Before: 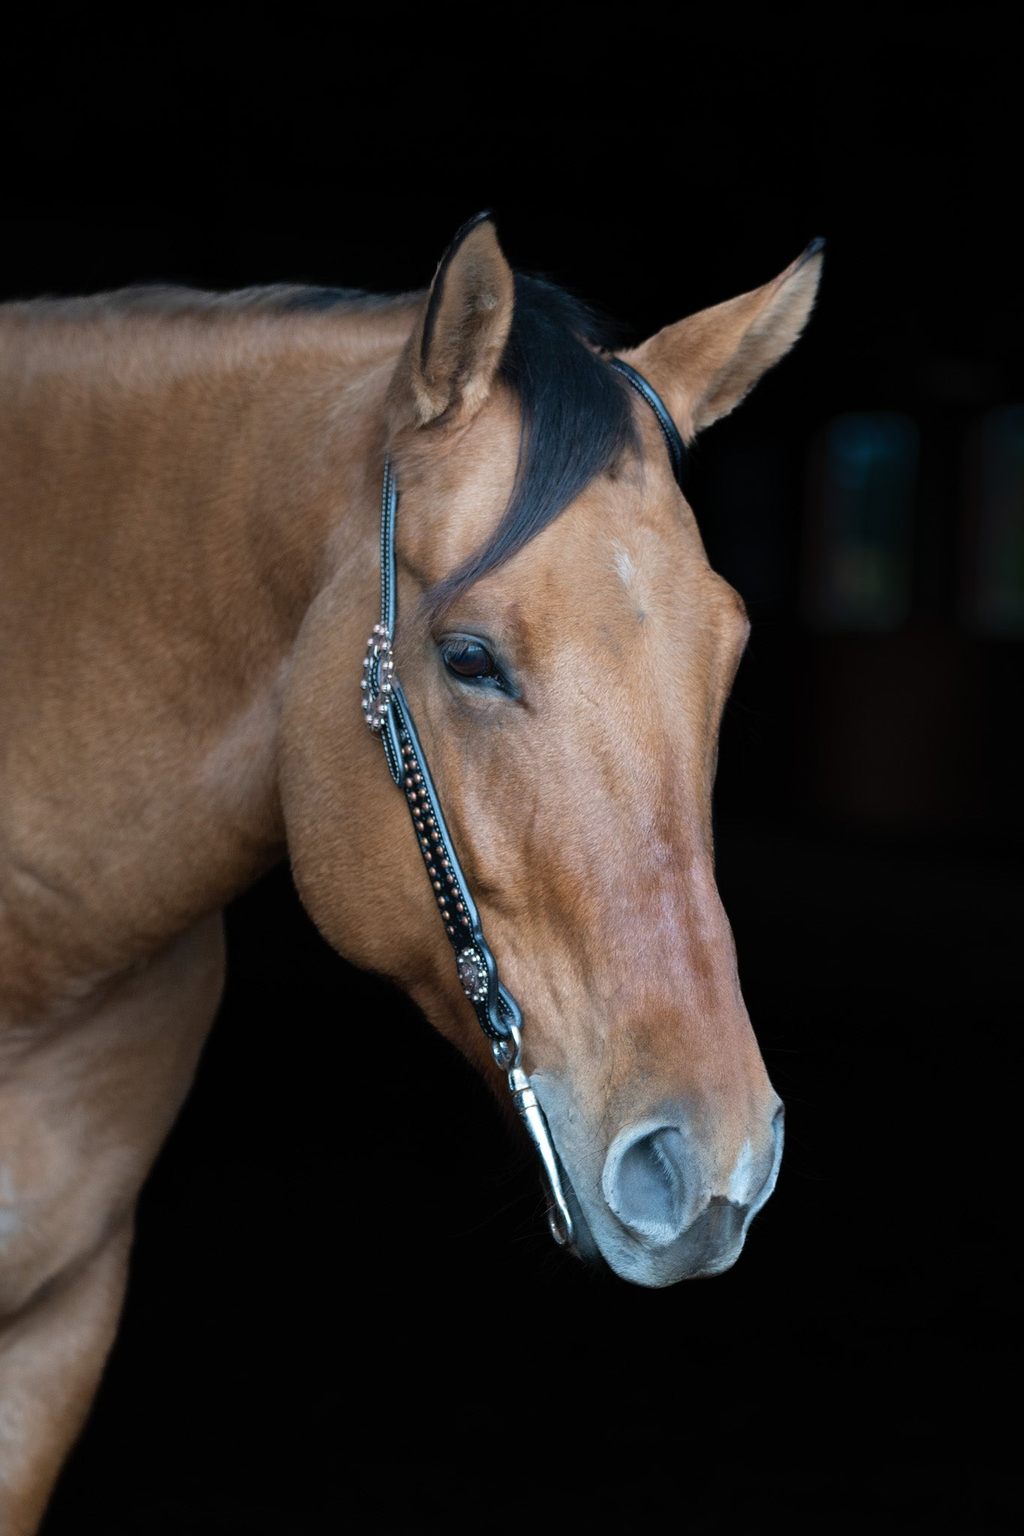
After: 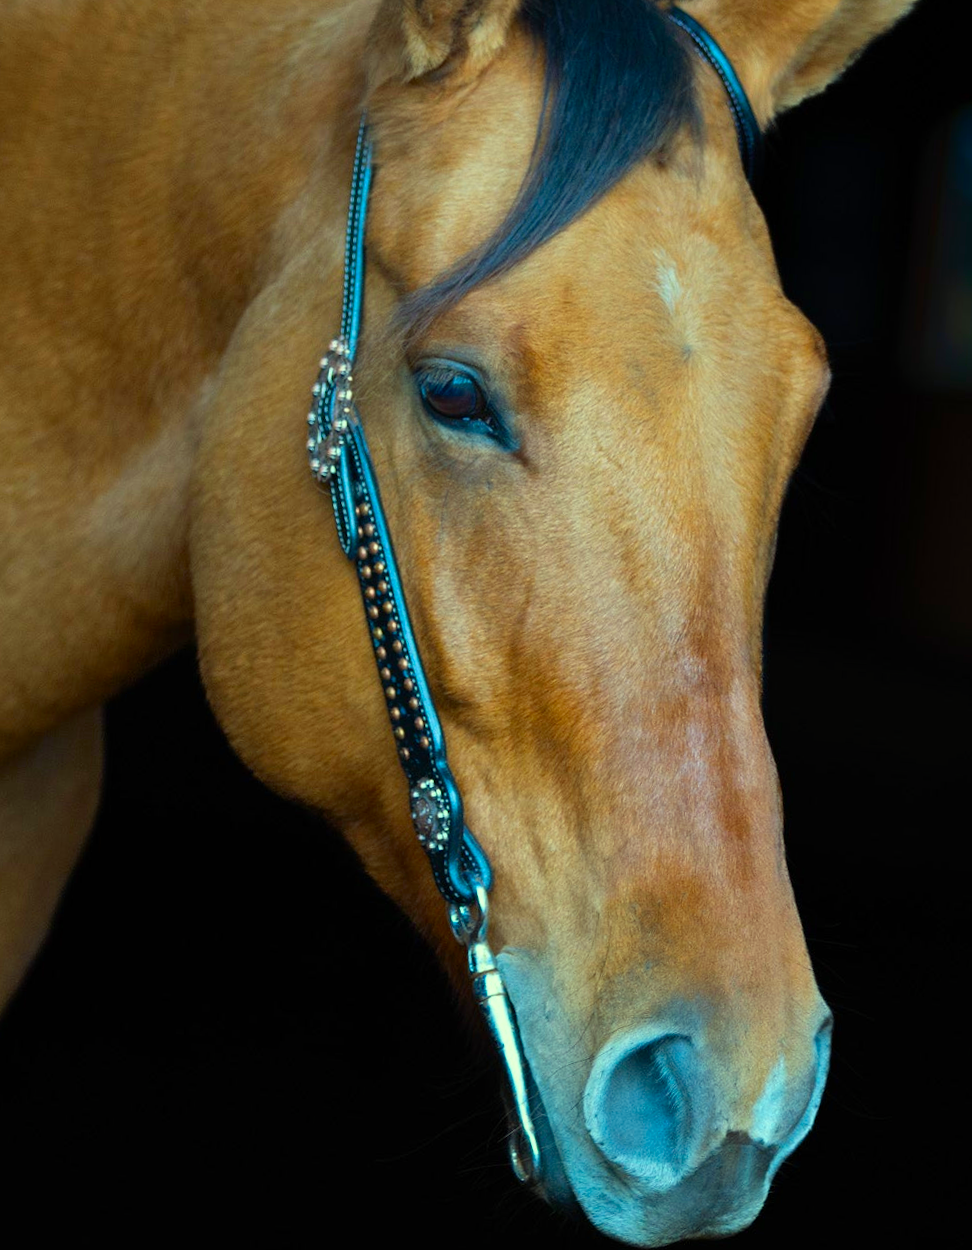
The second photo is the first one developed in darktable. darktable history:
color correction: highlights a* -10.76, highlights b* 9.84, saturation 1.72
crop and rotate: angle -3.89°, left 9.729%, top 20.876%, right 11.996%, bottom 12.006%
